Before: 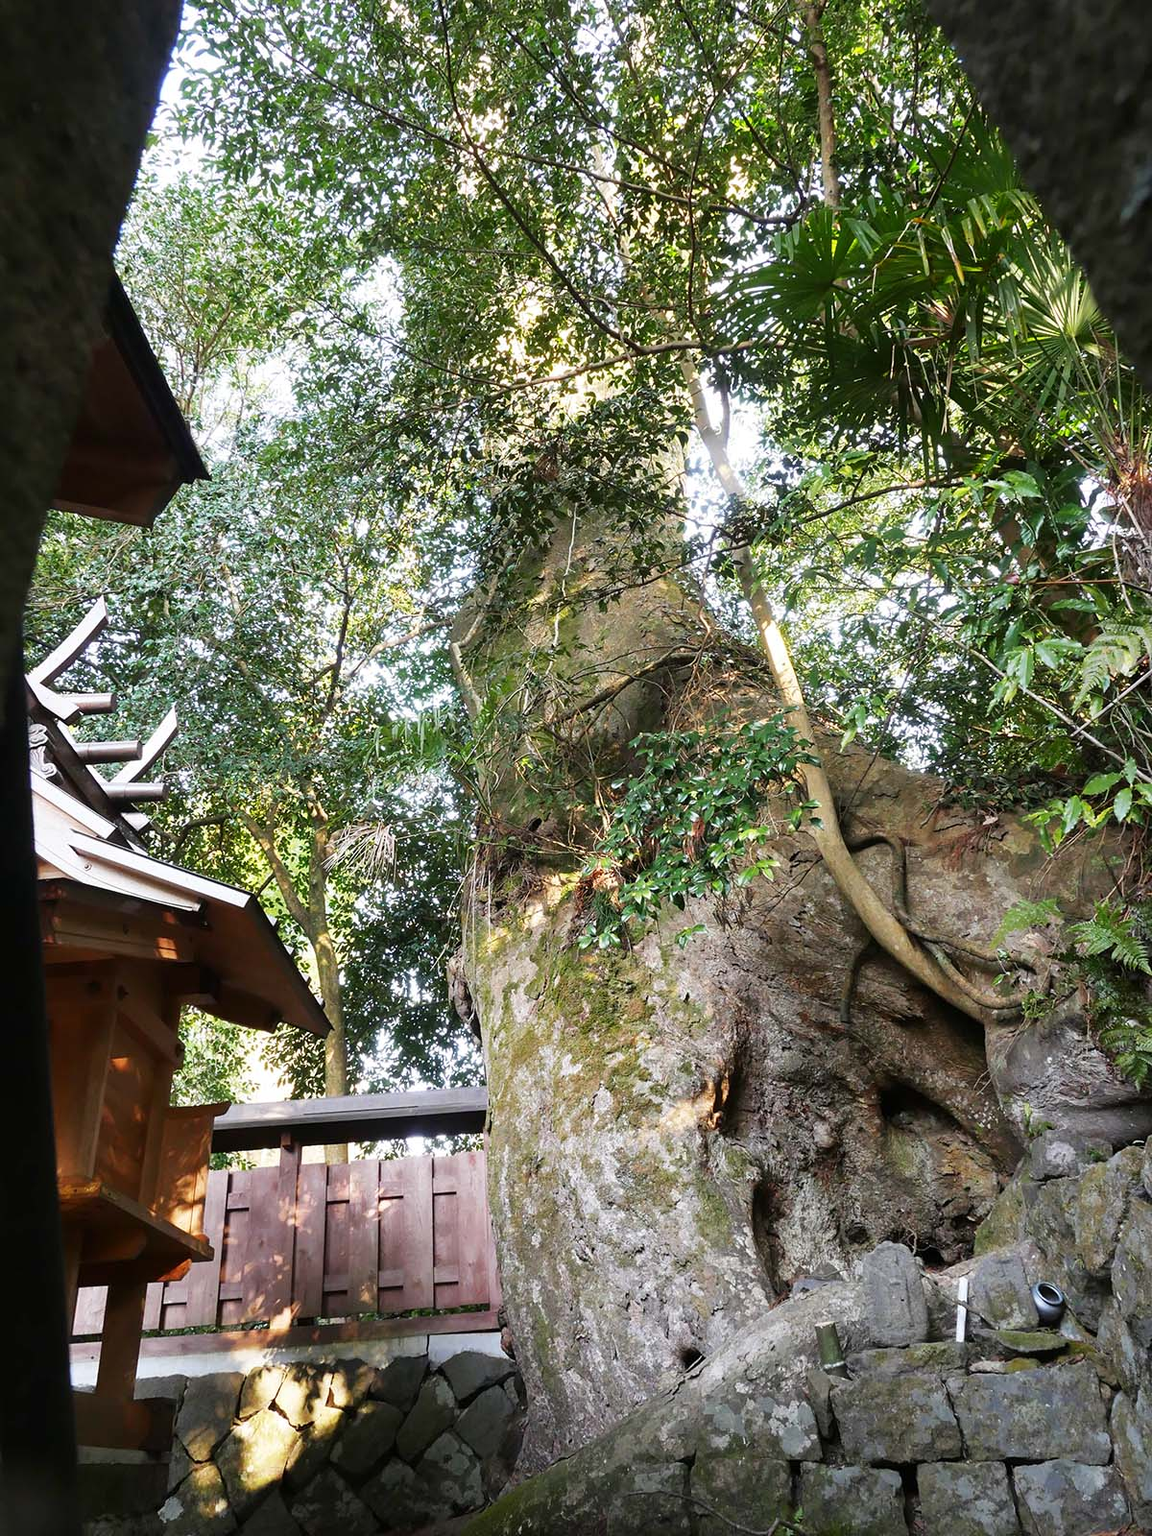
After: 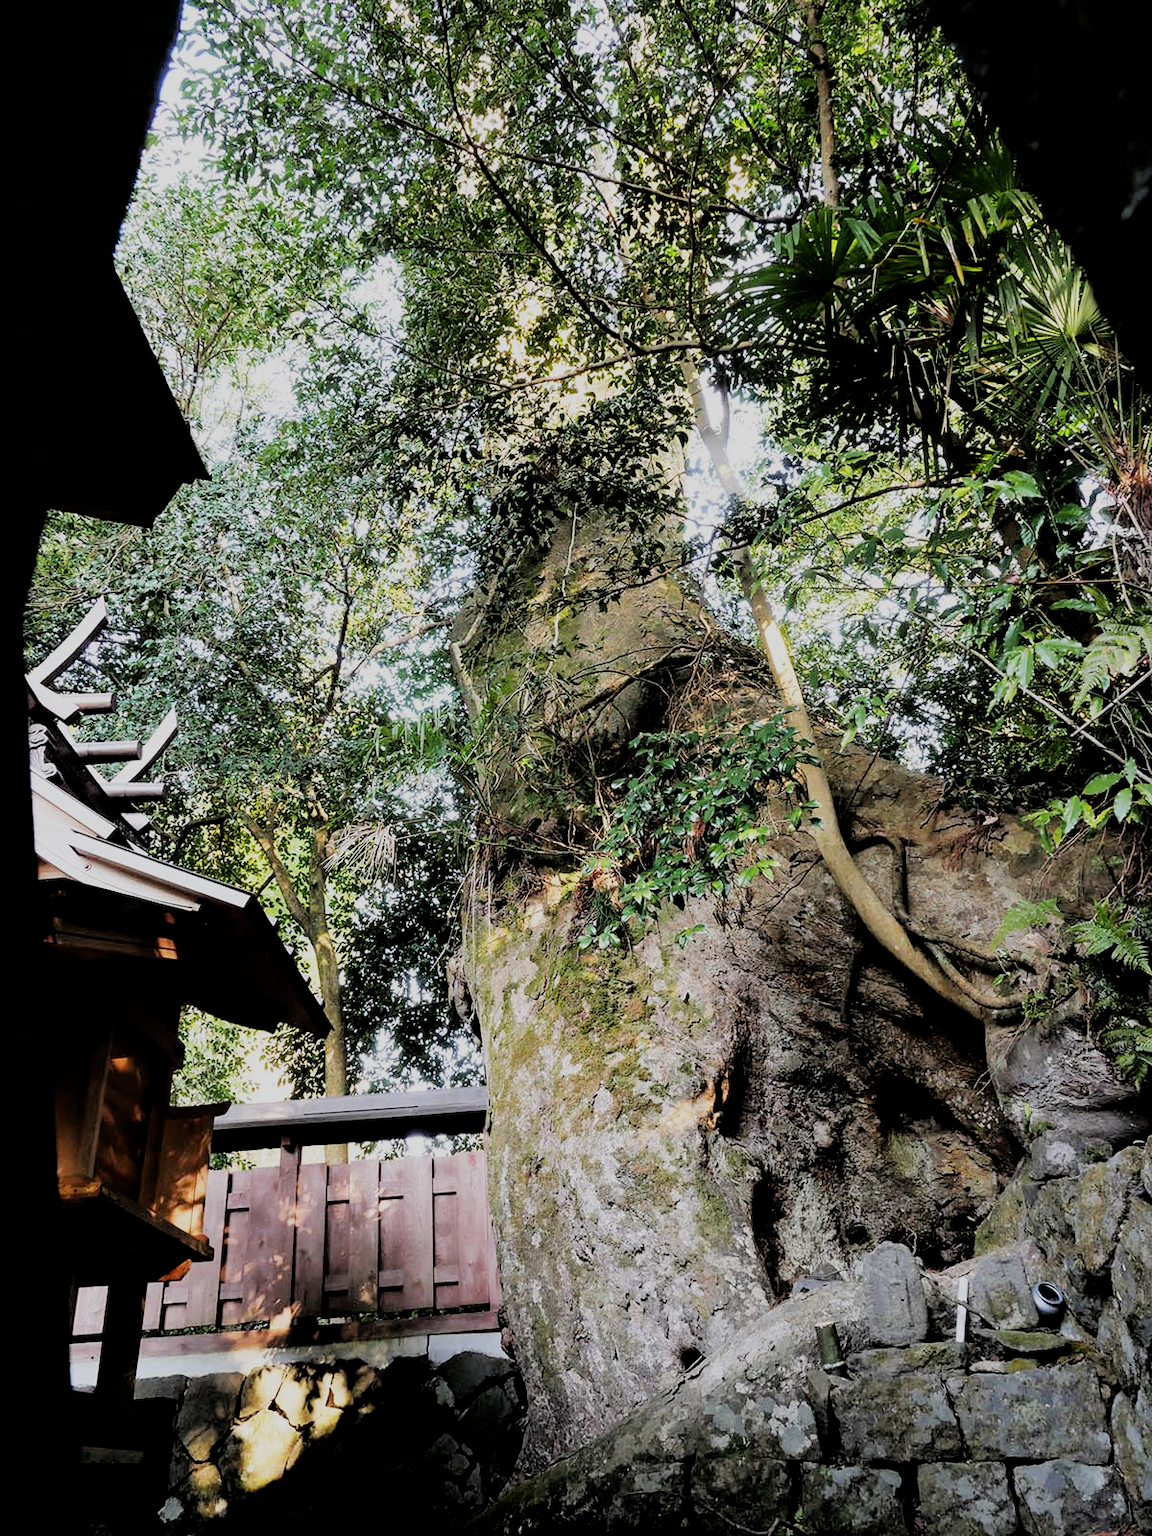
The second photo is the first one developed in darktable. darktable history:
filmic rgb: black relative exposure -2.93 EV, white relative exposure 4.56 EV, hardness 1.72, contrast 1.246
